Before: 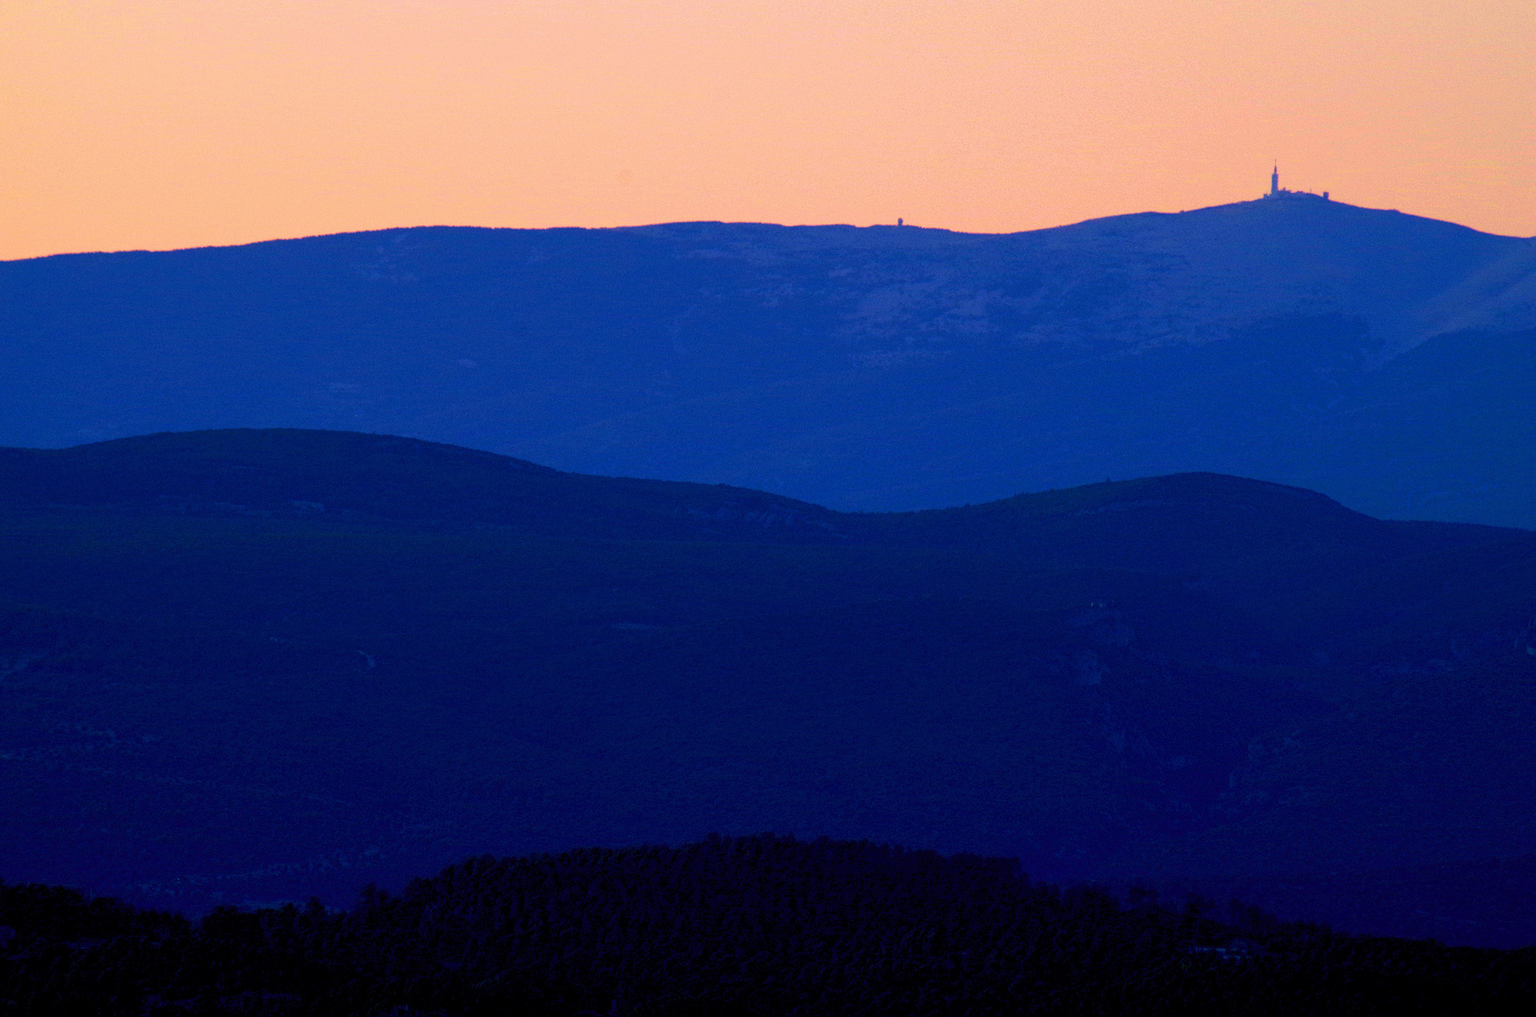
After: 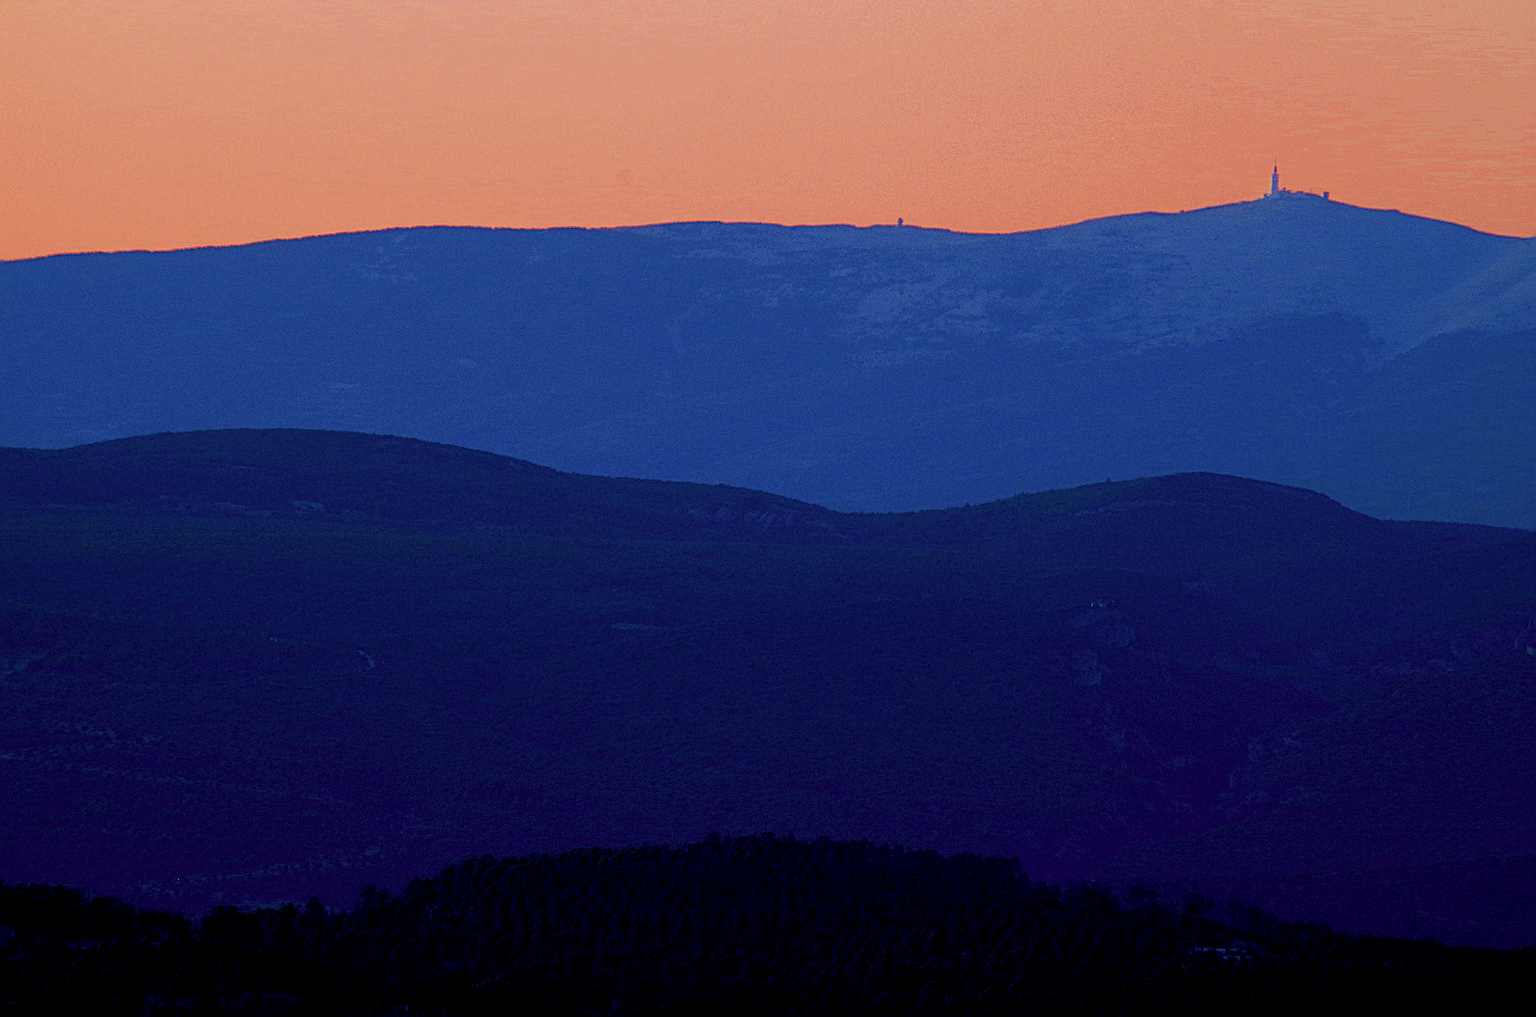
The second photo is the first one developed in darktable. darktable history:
sharpen: on, module defaults
color zones: curves: ch0 [(0, 0.299) (0.25, 0.383) (0.456, 0.352) (0.736, 0.571)]; ch1 [(0, 0.63) (0.151, 0.568) (0.254, 0.416) (0.47, 0.558) (0.732, 0.37) (0.909, 0.492)]; ch2 [(0.004, 0.604) (0.158, 0.443) (0.257, 0.403) (0.761, 0.468)]
tone equalizer: on, module defaults
exposure: black level correction 0.001, compensate highlight preservation false
